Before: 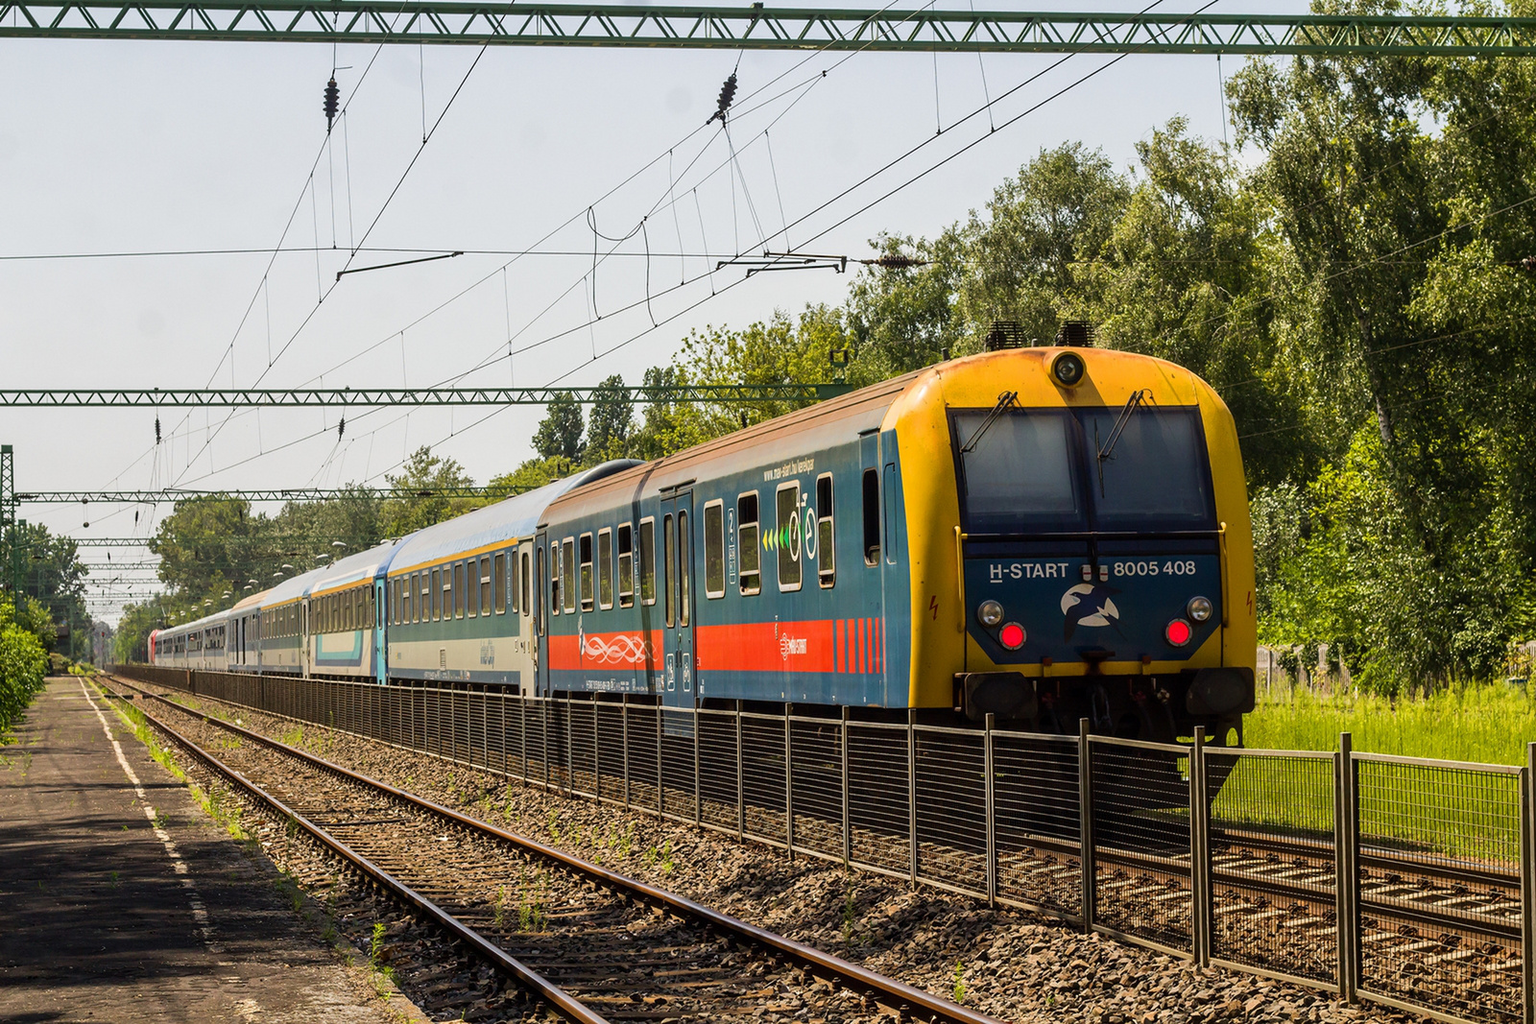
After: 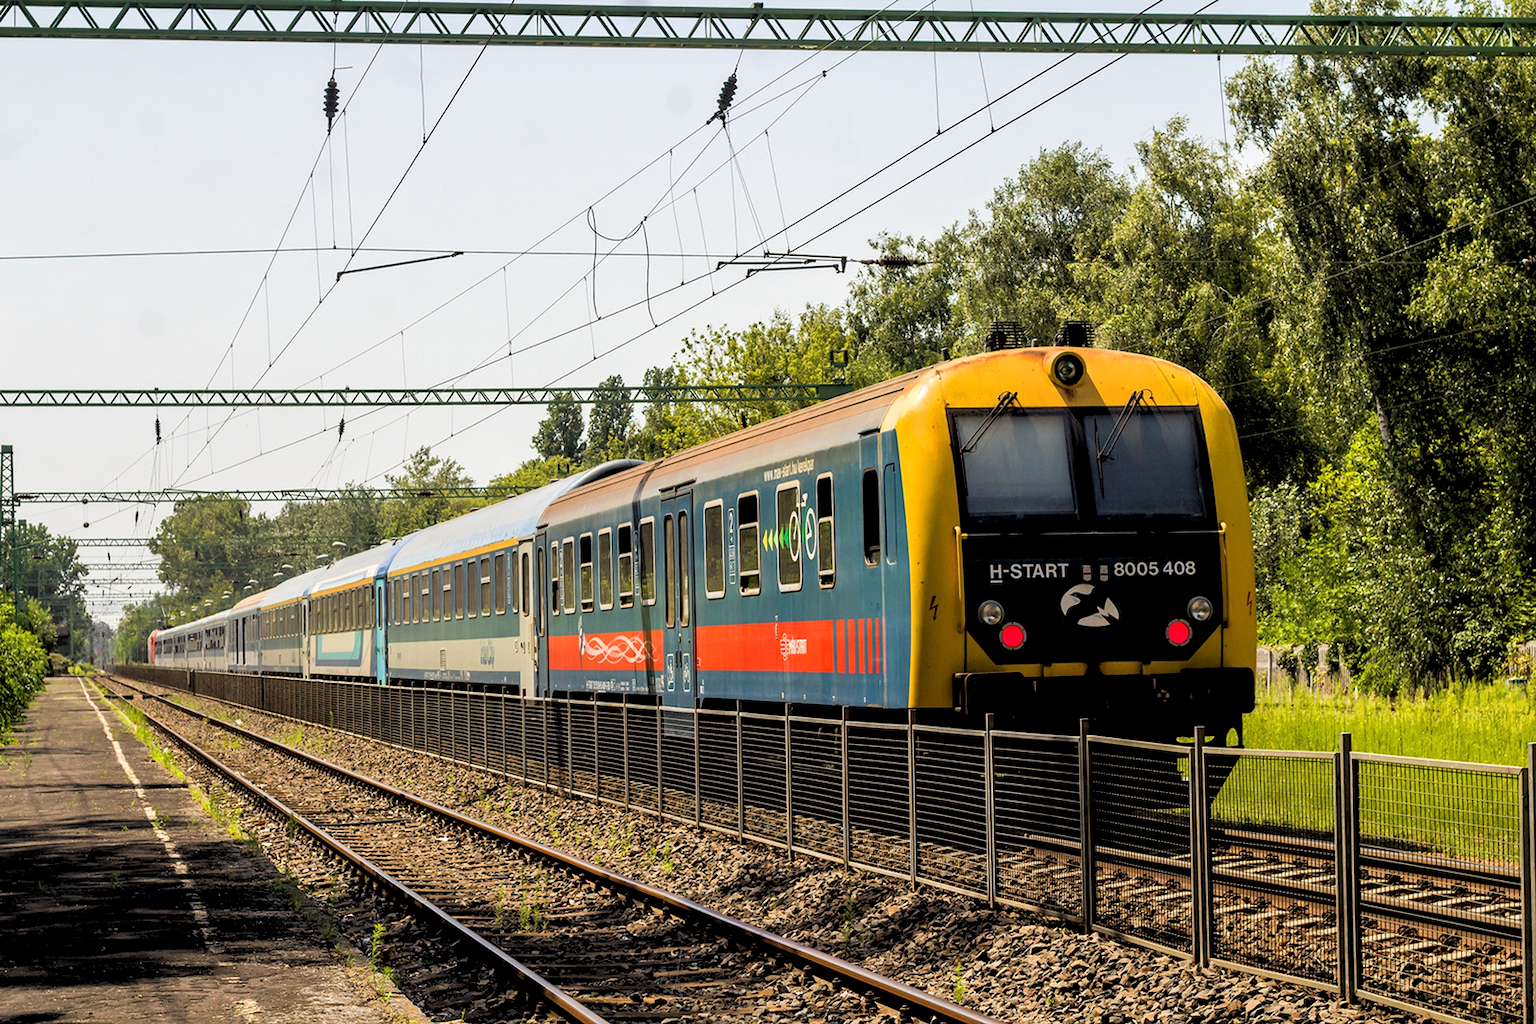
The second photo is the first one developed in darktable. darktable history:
tone equalizer: on, module defaults
rgb levels: levels [[0.013, 0.434, 0.89], [0, 0.5, 1], [0, 0.5, 1]]
